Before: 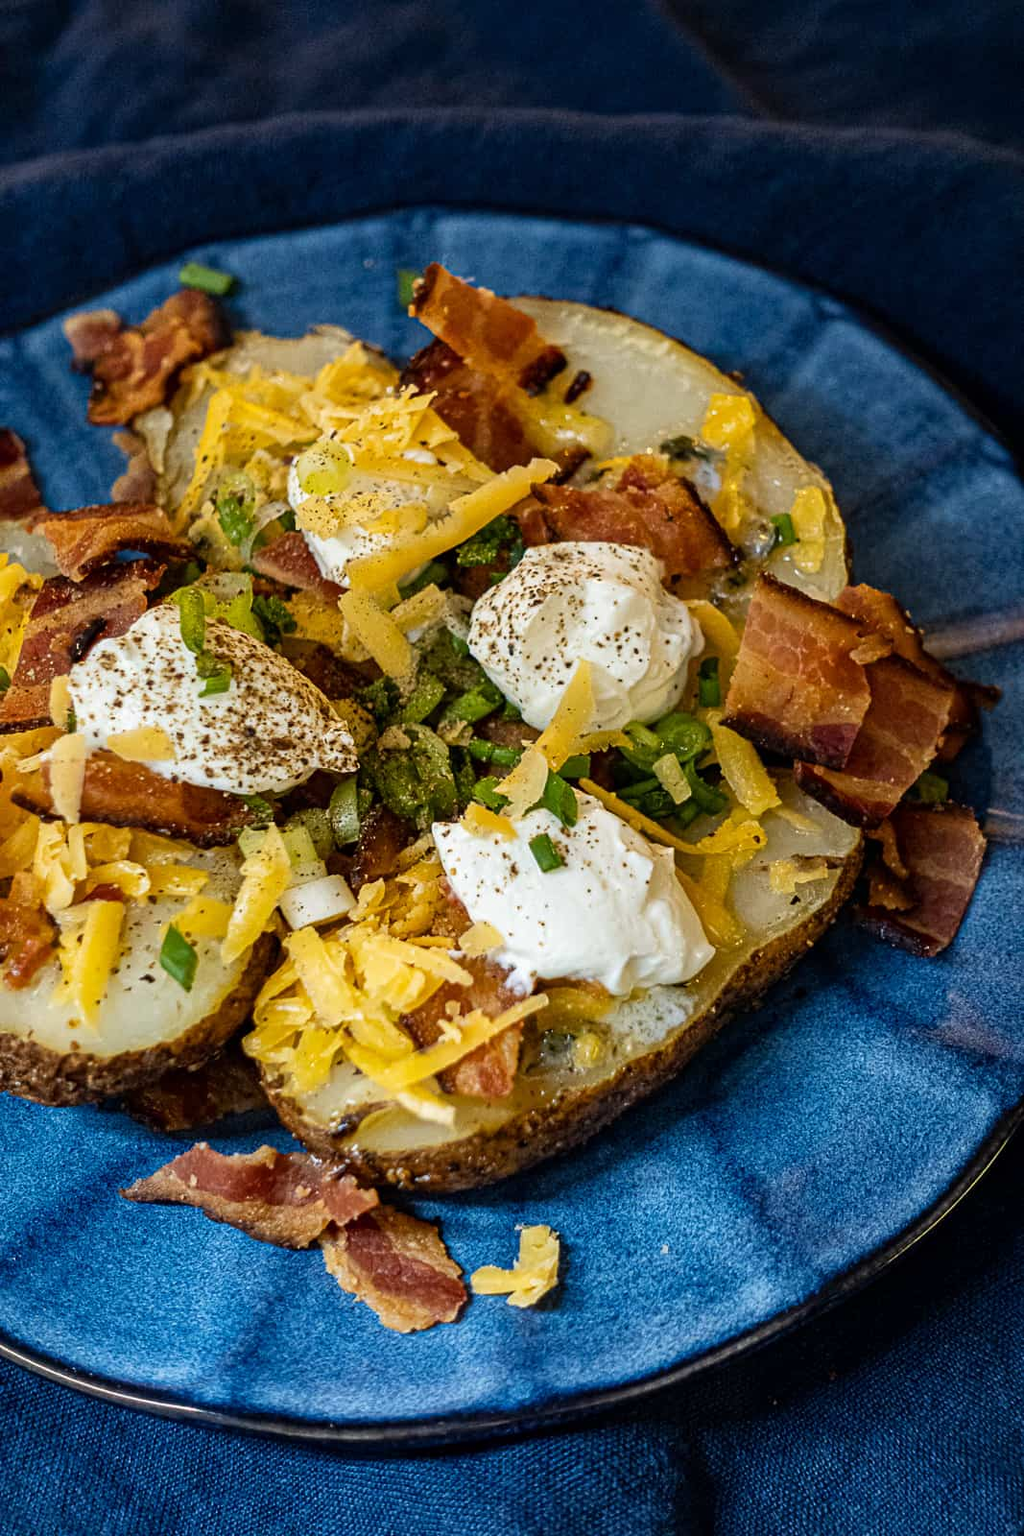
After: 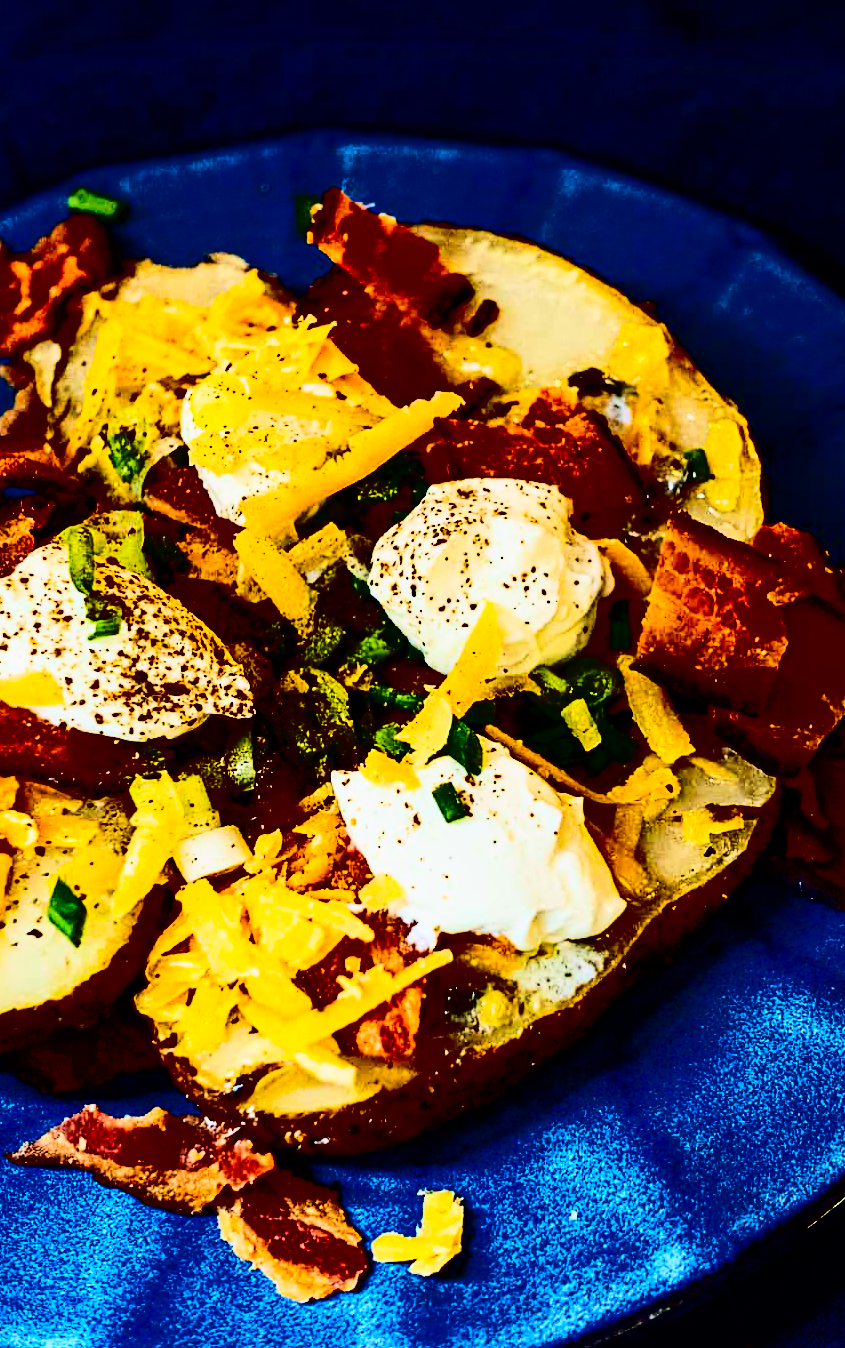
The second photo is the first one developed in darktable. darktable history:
contrast brightness saturation: contrast 0.77, brightness -1, saturation 1
exposure: black level correction 0, exposure 0.5 EV, compensate highlight preservation false
filmic rgb: black relative exposure -7.5 EV, white relative exposure 5 EV, hardness 3.31, contrast 1.3, contrast in shadows safe
crop: left 11.225%, top 5.381%, right 9.565%, bottom 10.314%
